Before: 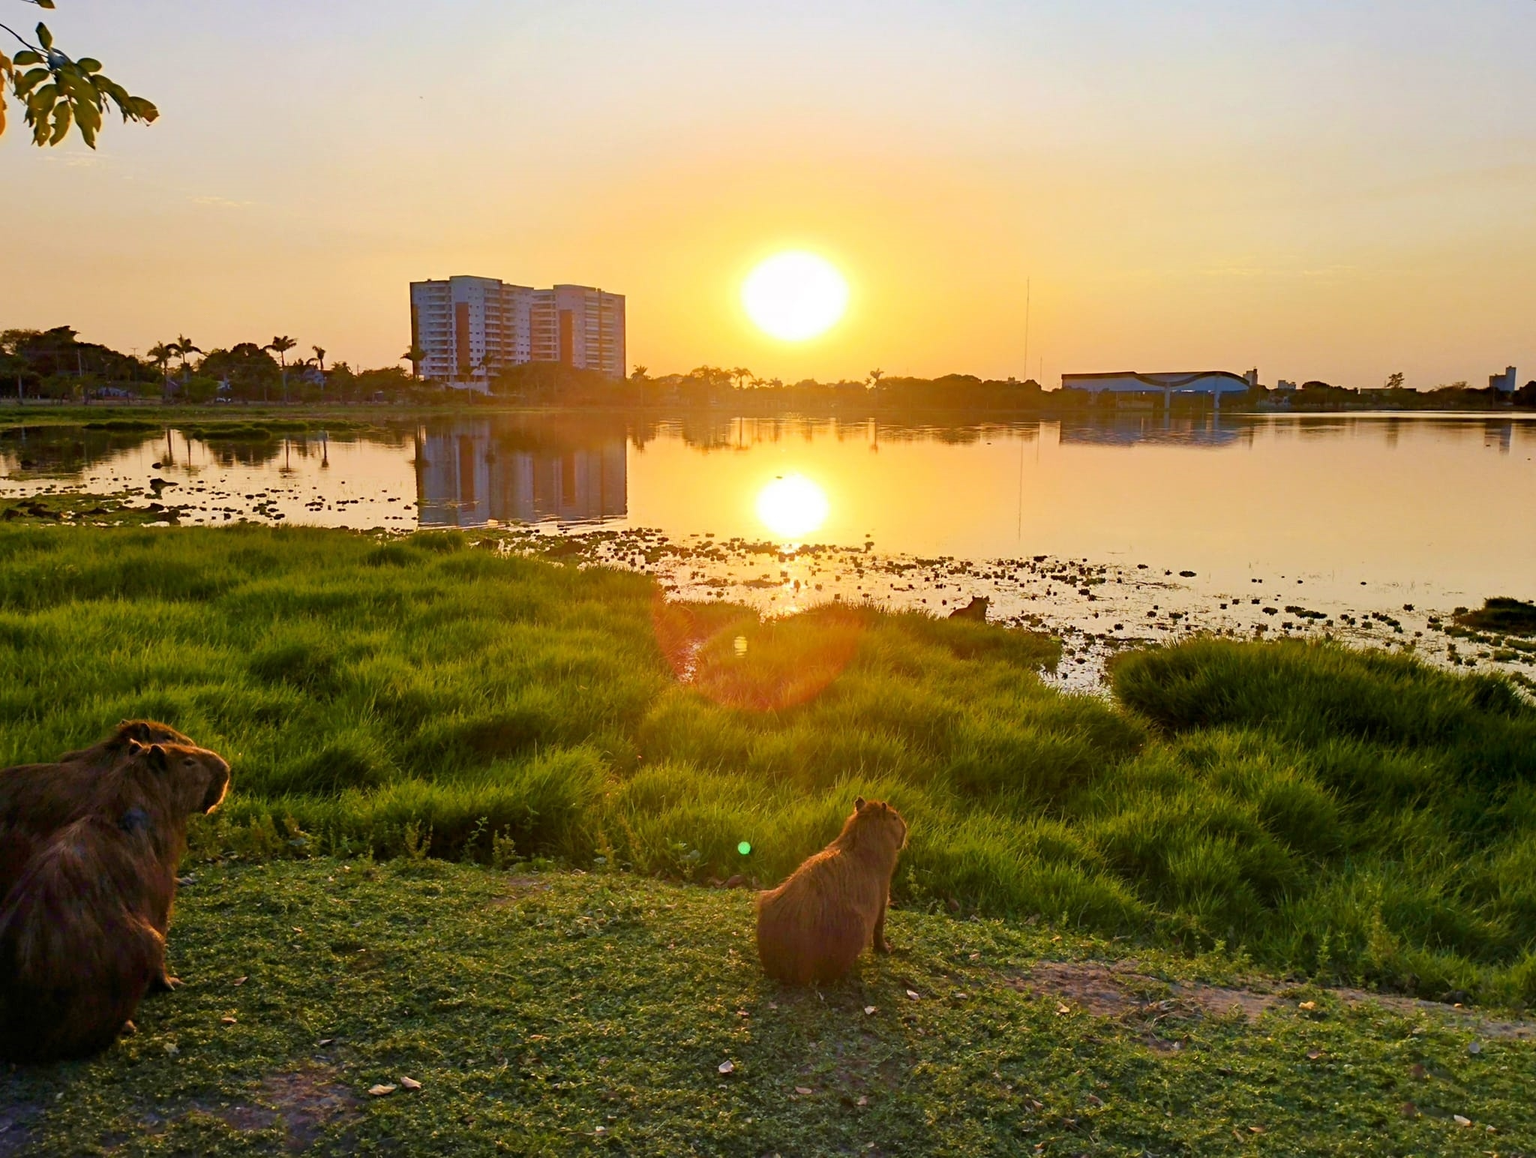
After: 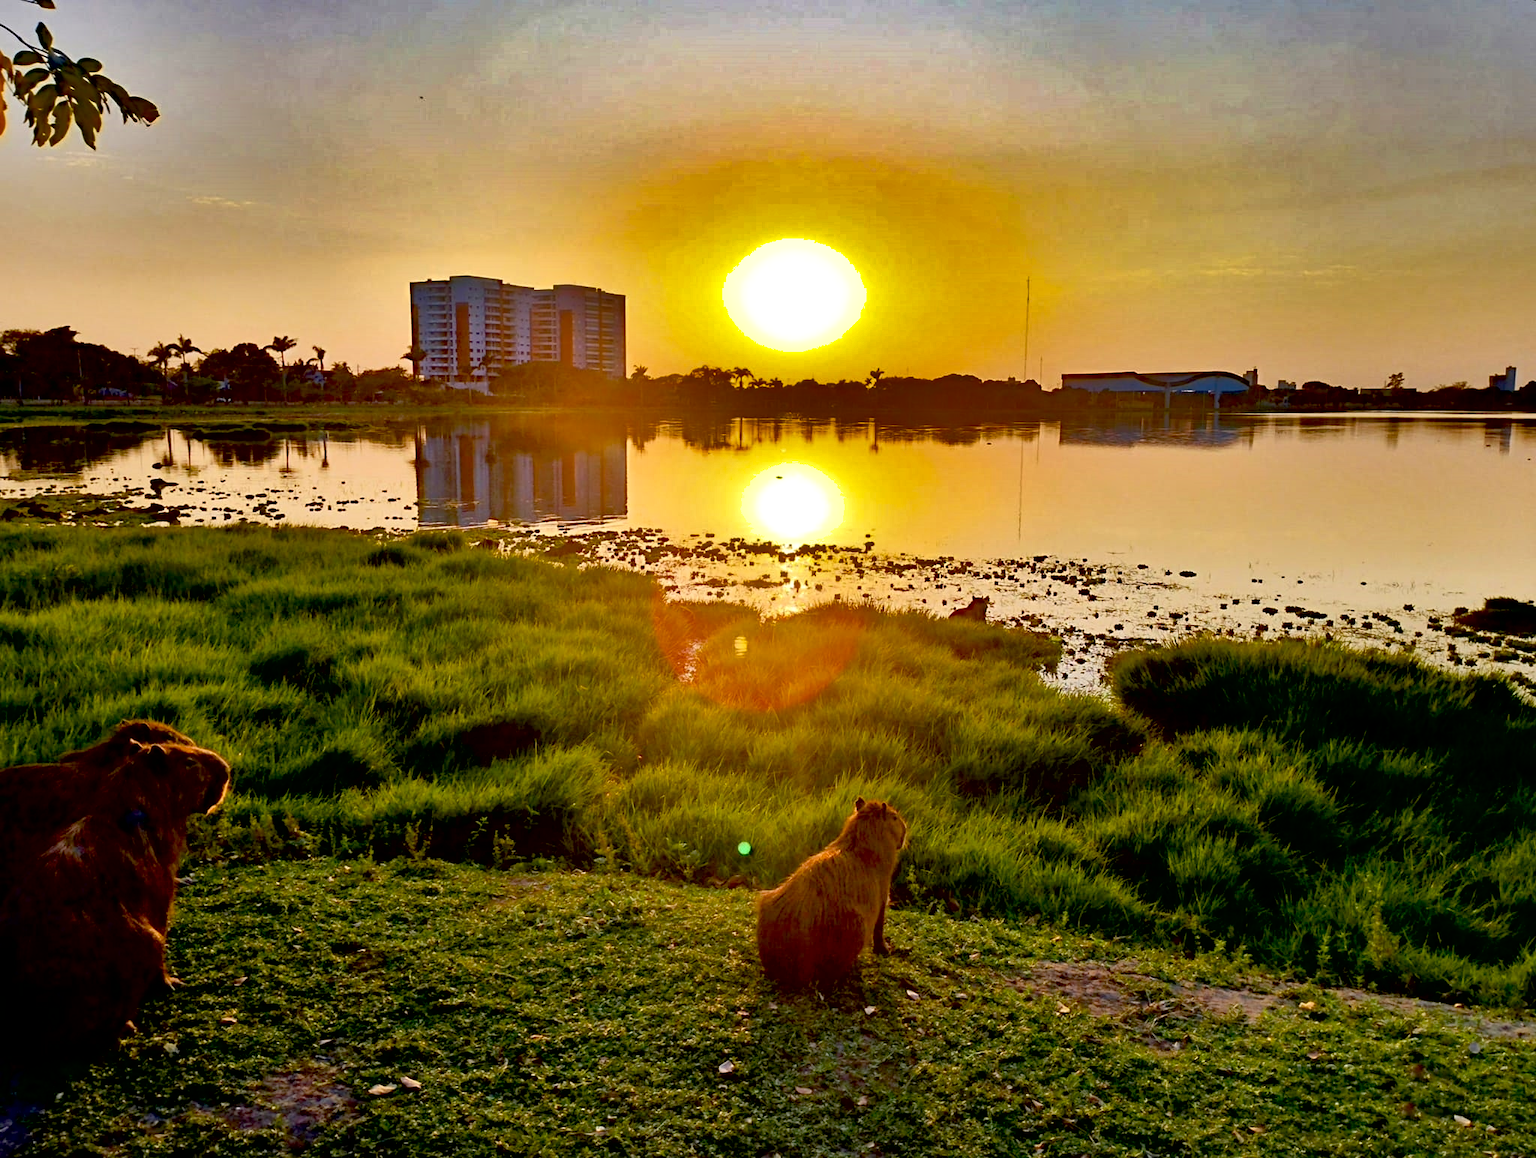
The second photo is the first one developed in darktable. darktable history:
shadows and highlights: shadows 20.91, highlights -82.73, soften with gaussian
contrast brightness saturation: saturation -0.04
exposure: black level correction 0.025, exposure 0.182 EV, compensate highlight preservation false
